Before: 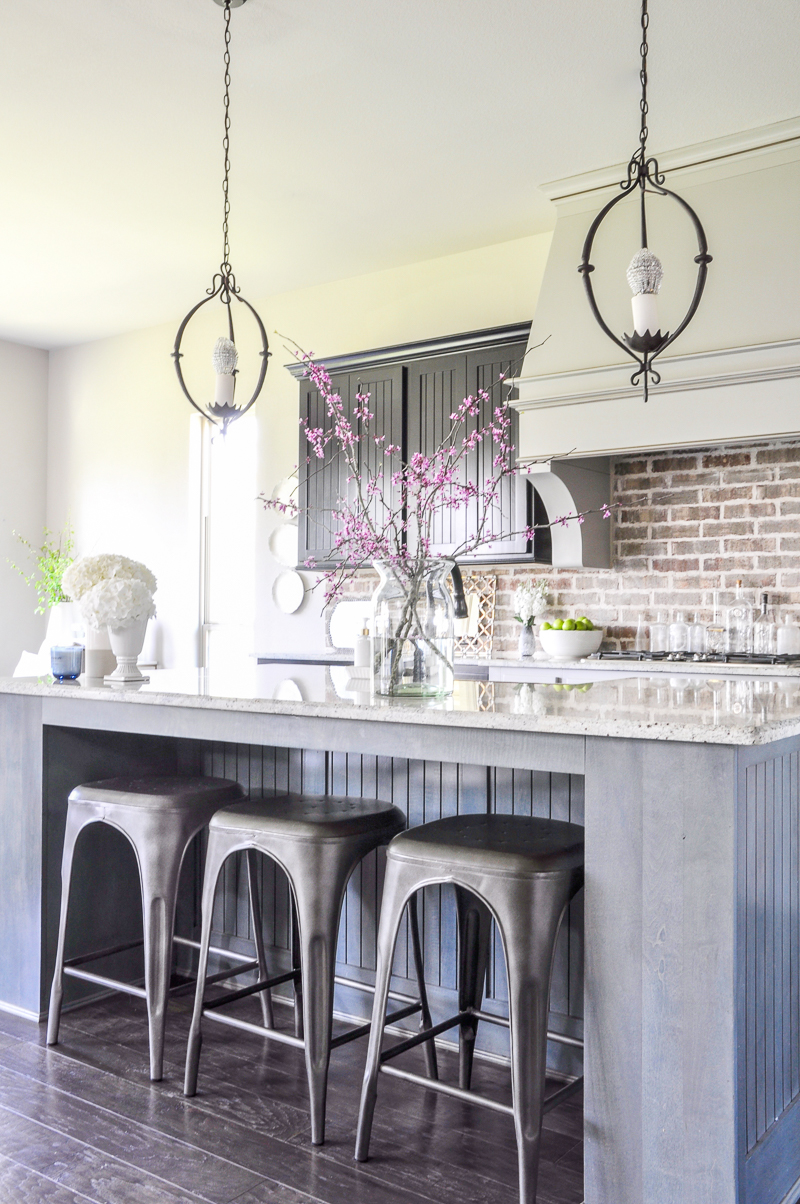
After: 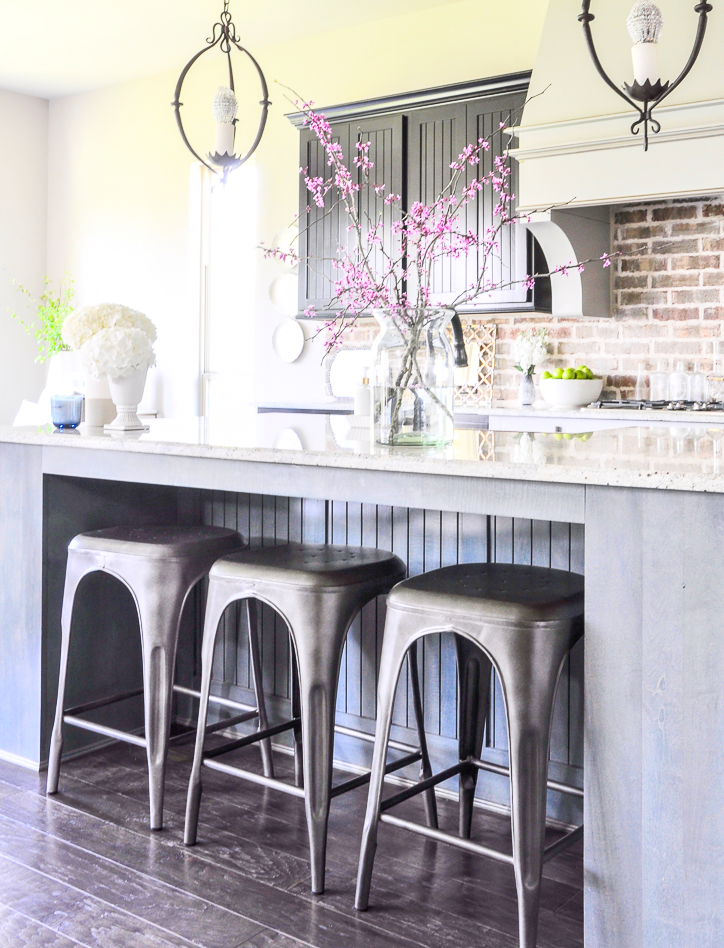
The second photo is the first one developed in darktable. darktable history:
crop: top 20.916%, right 9.437%, bottom 0.316%
contrast brightness saturation: contrast 0.2, brightness 0.16, saturation 0.22
